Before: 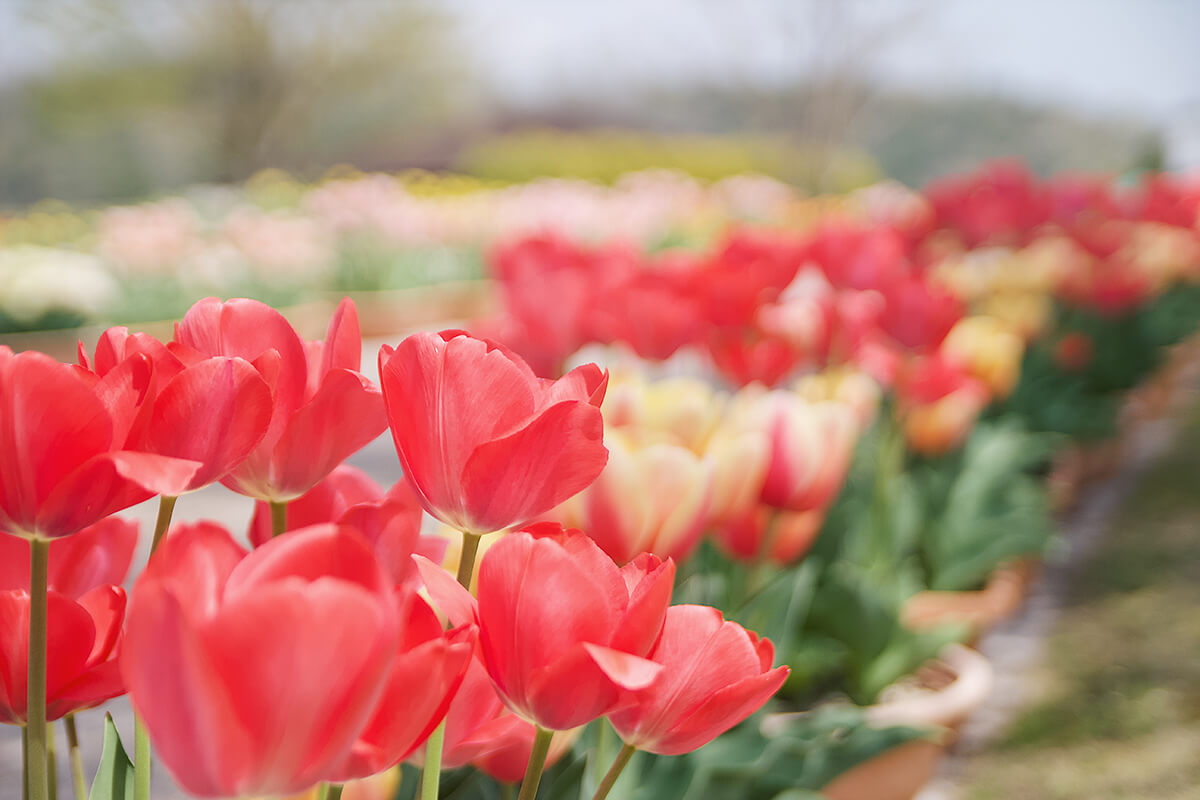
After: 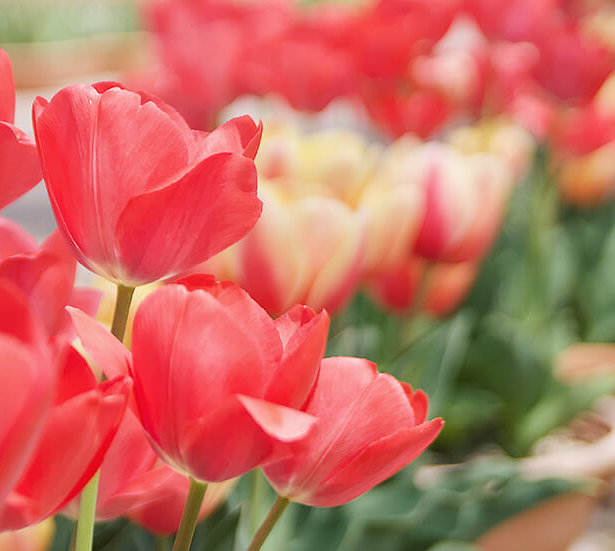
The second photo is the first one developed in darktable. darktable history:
crop and rotate: left 28.876%, top 31.082%, right 19.842%
